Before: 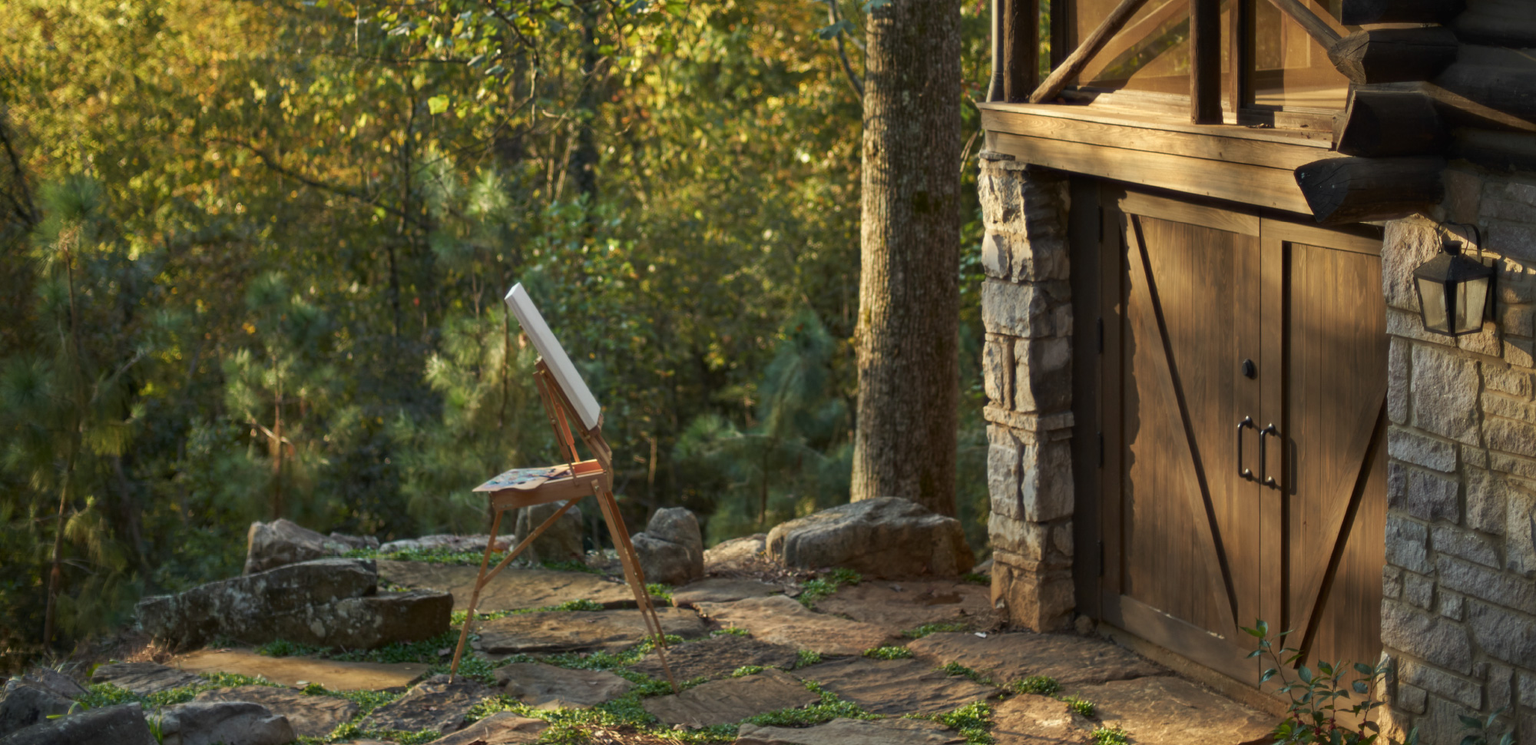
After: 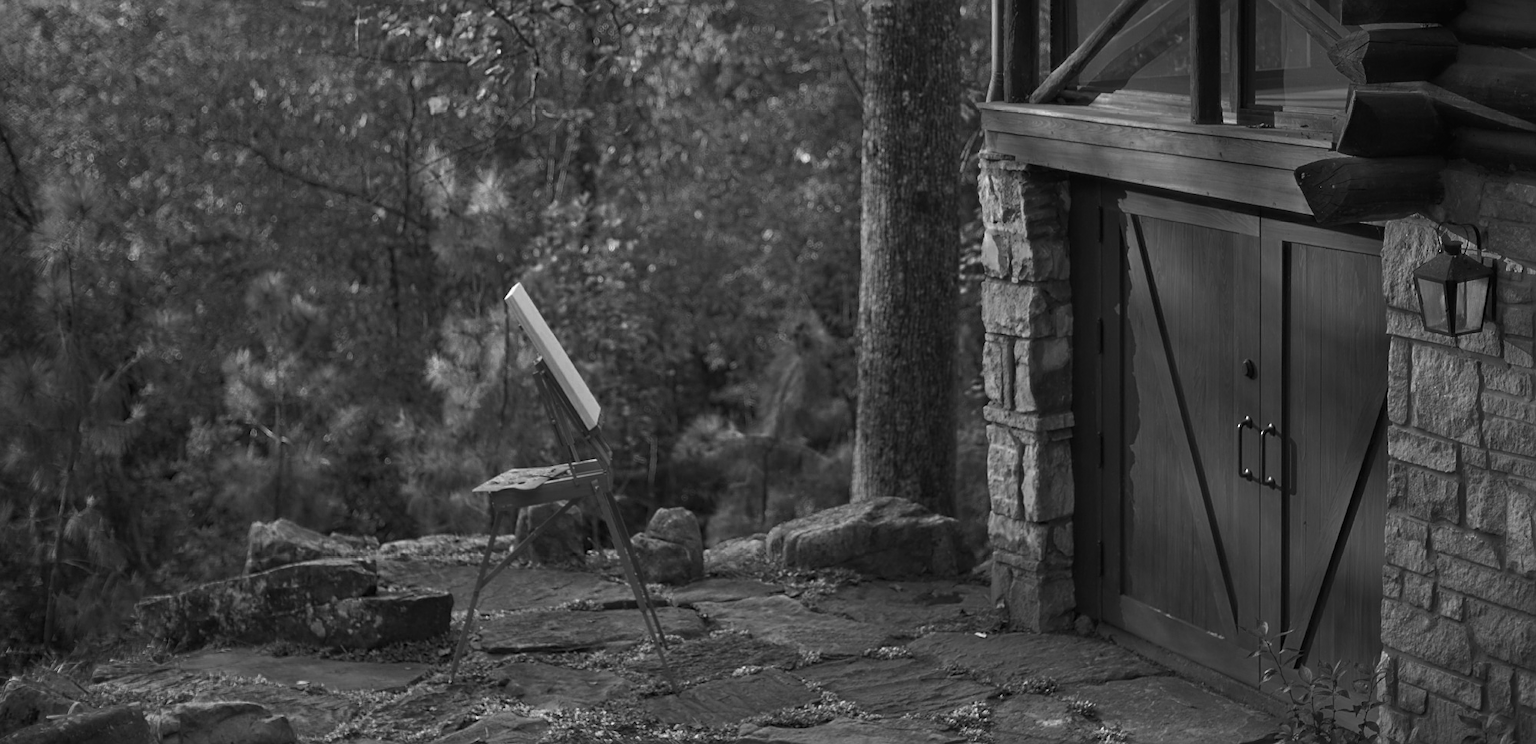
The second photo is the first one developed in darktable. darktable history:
sharpen: on, module defaults
color zones: curves: ch0 [(0.002, 0.429) (0.121, 0.212) (0.198, 0.113) (0.276, 0.344) (0.331, 0.541) (0.41, 0.56) (0.482, 0.289) (0.619, 0.227) (0.721, 0.18) (0.821, 0.435) (0.928, 0.555) (1, 0.587)]; ch1 [(0, 0) (0.143, 0) (0.286, 0) (0.429, 0) (0.571, 0) (0.714, 0) (0.857, 0)]
